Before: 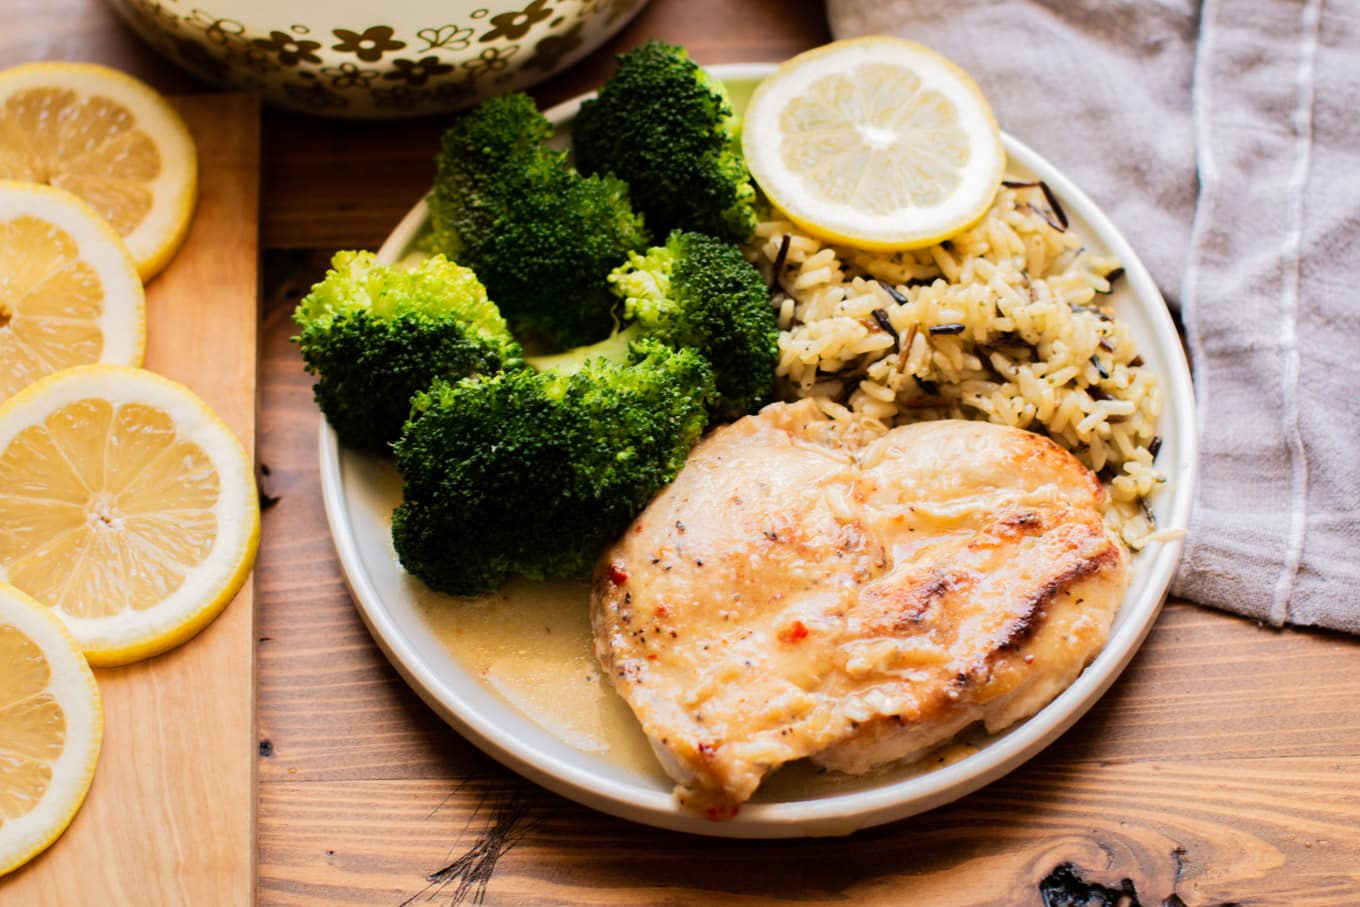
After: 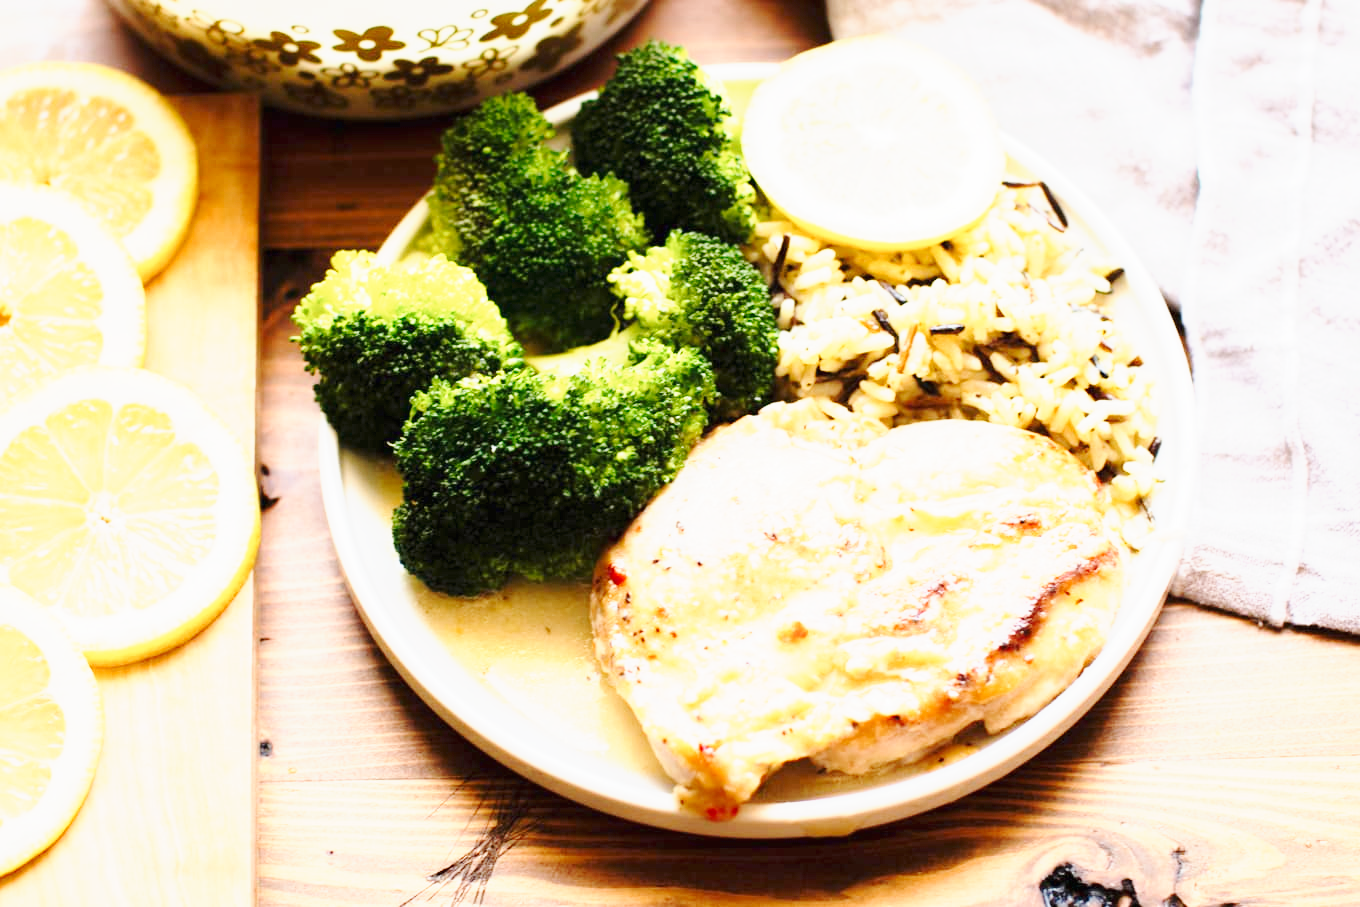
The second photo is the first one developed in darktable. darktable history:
base curve: curves: ch0 [(0, 0) (0.025, 0.046) (0.112, 0.277) (0.467, 0.74) (0.814, 0.929) (1, 0.942)], preserve colors none
exposure: black level correction 0, exposure 0.9 EV, compensate exposure bias true, compensate highlight preservation false
